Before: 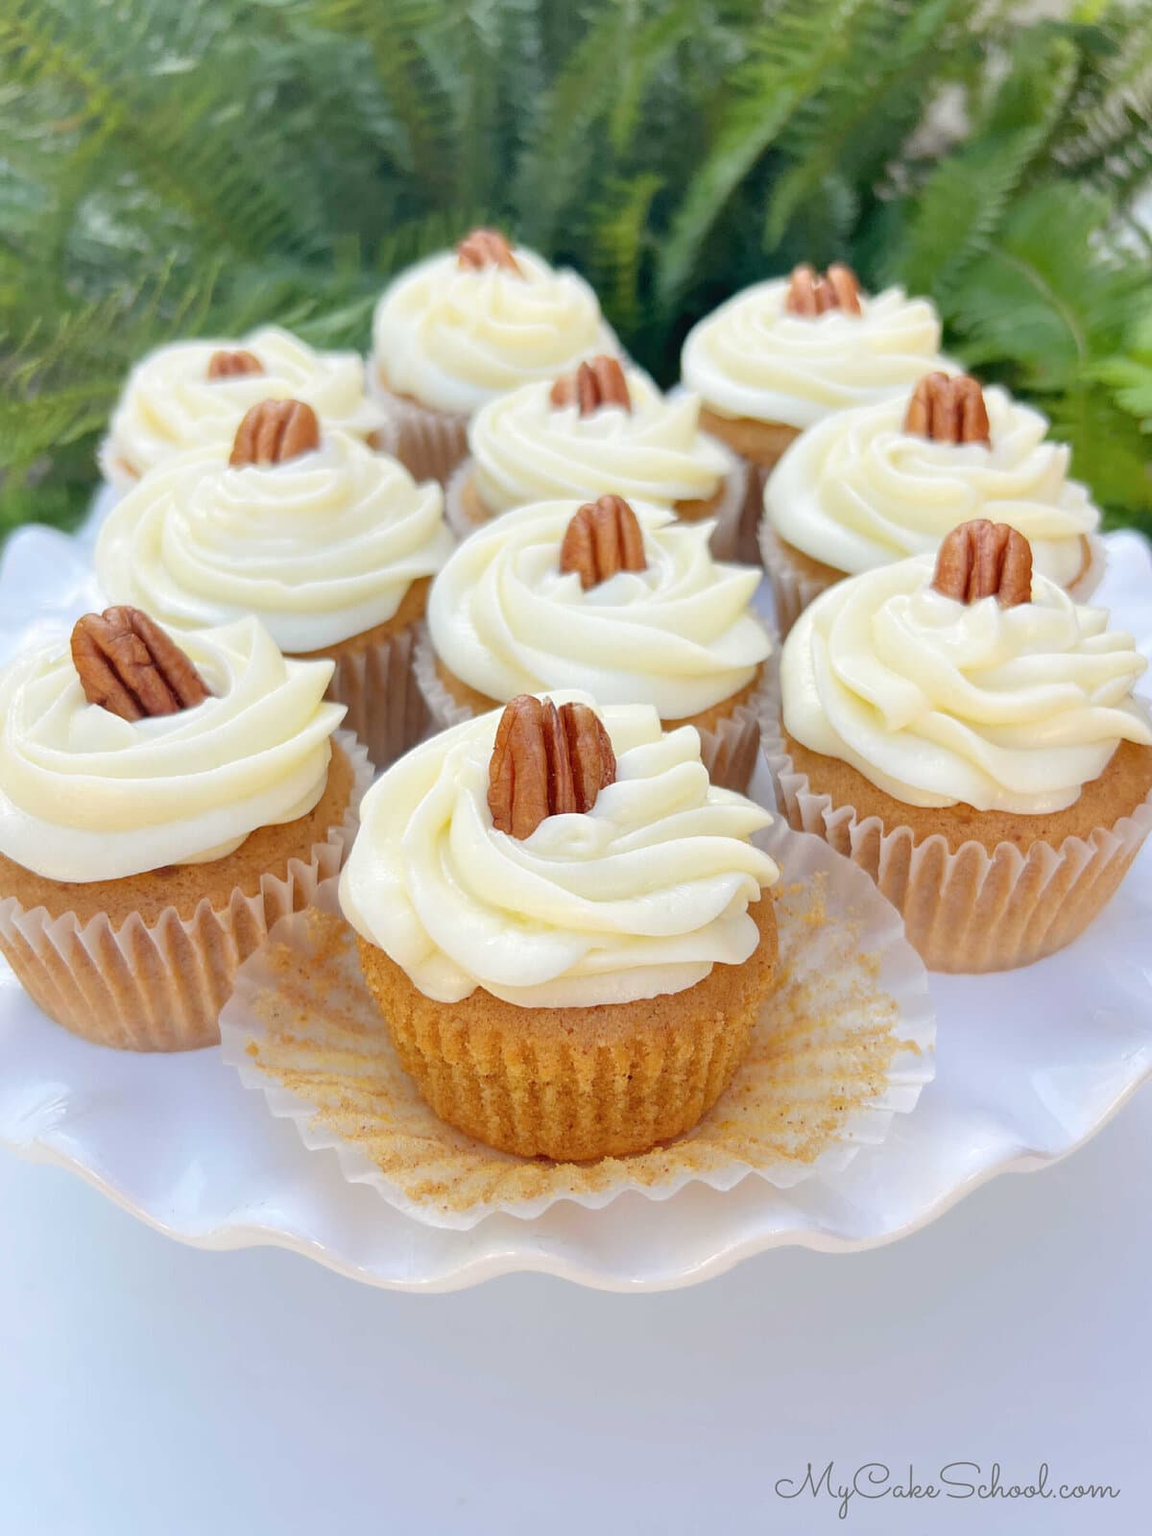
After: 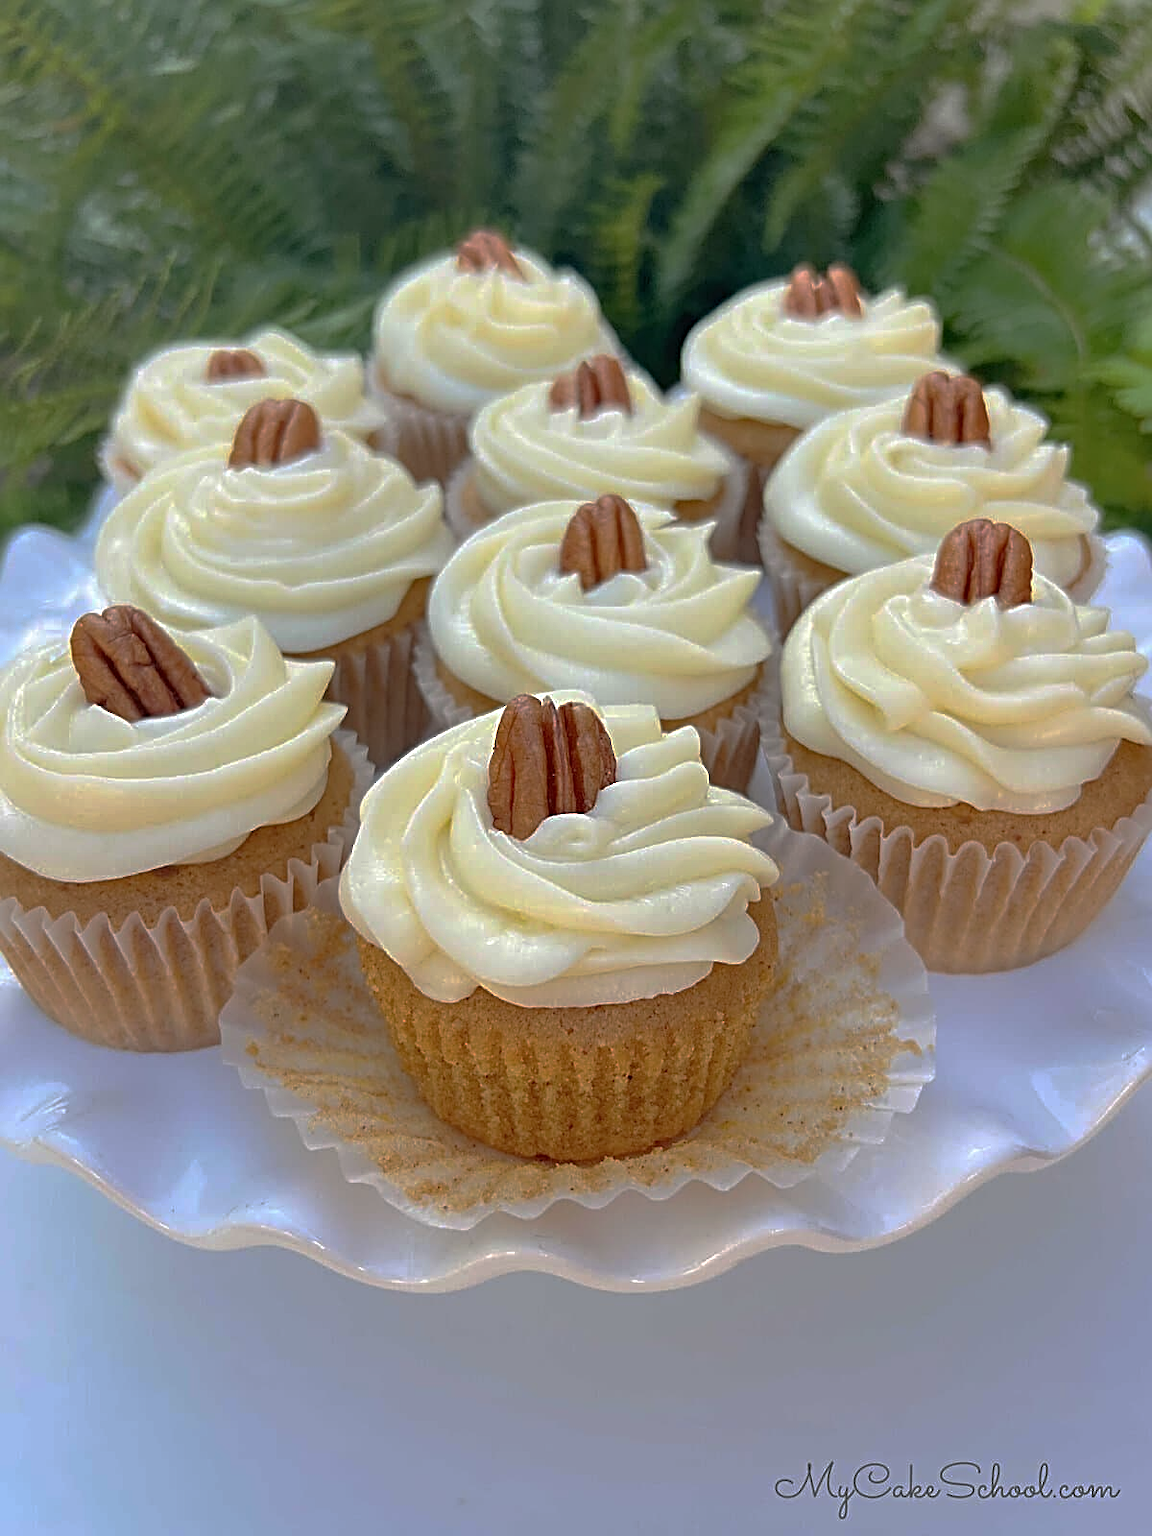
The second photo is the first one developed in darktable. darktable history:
sharpen: radius 3.01, amount 0.762
base curve: curves: ch0 [(0, 0) (0.826, 0.587) (1, 1)], preserve colors none
